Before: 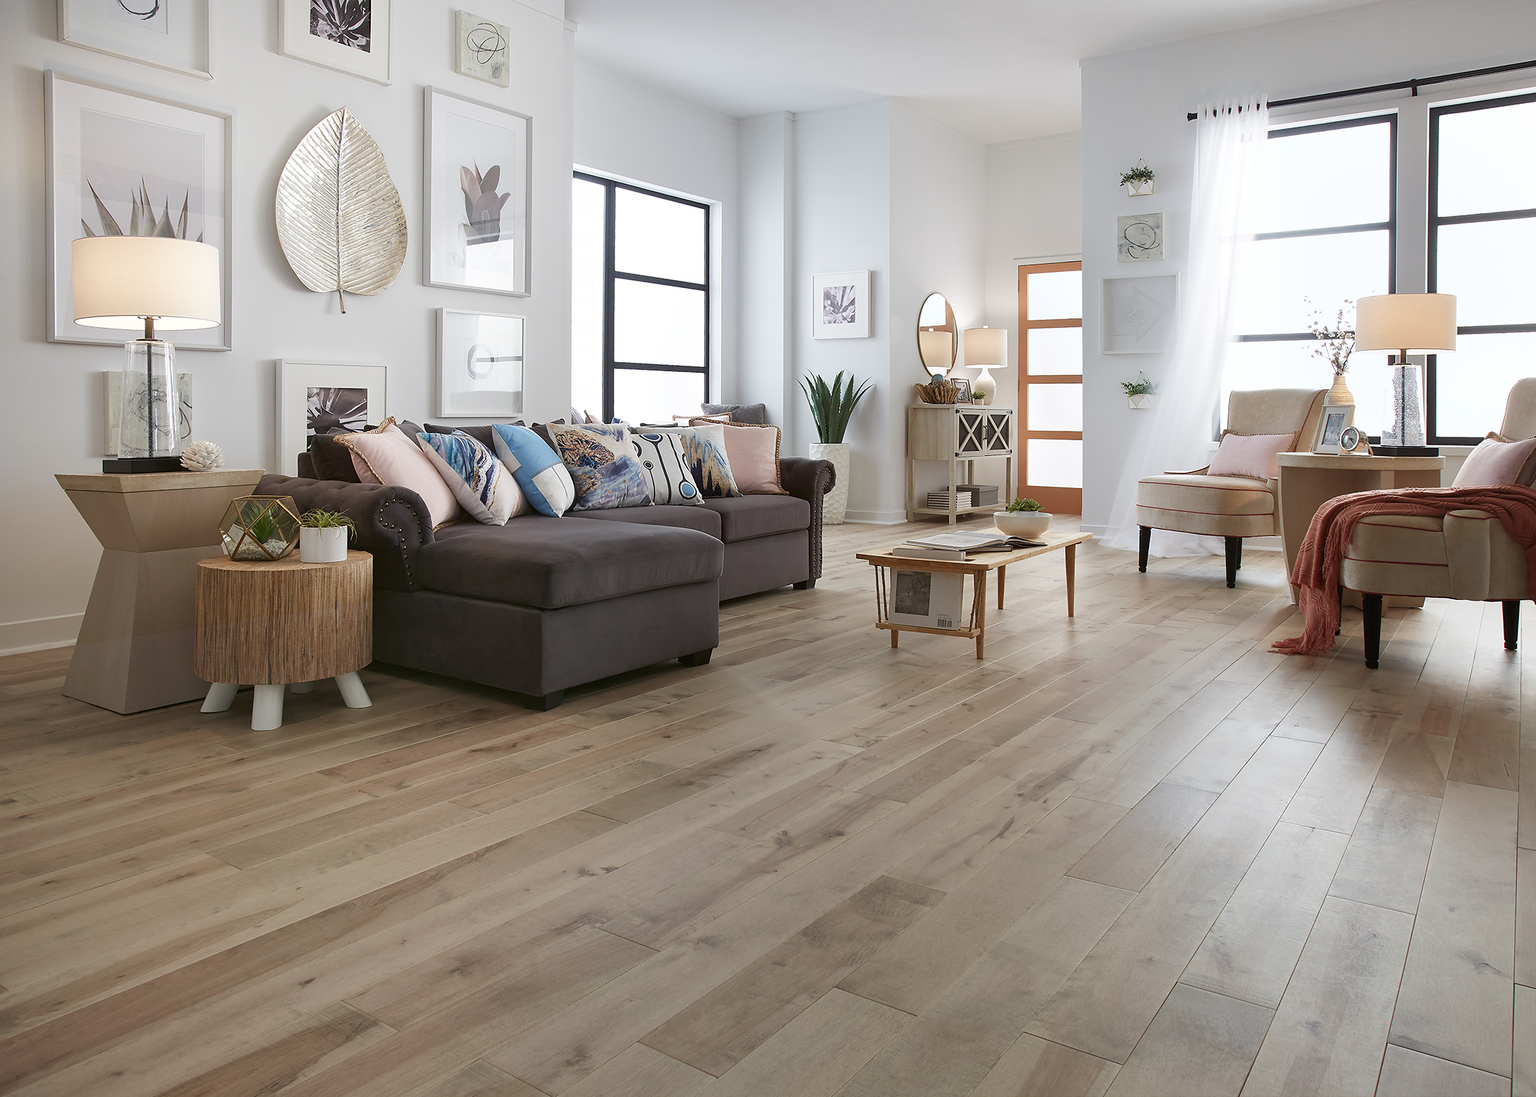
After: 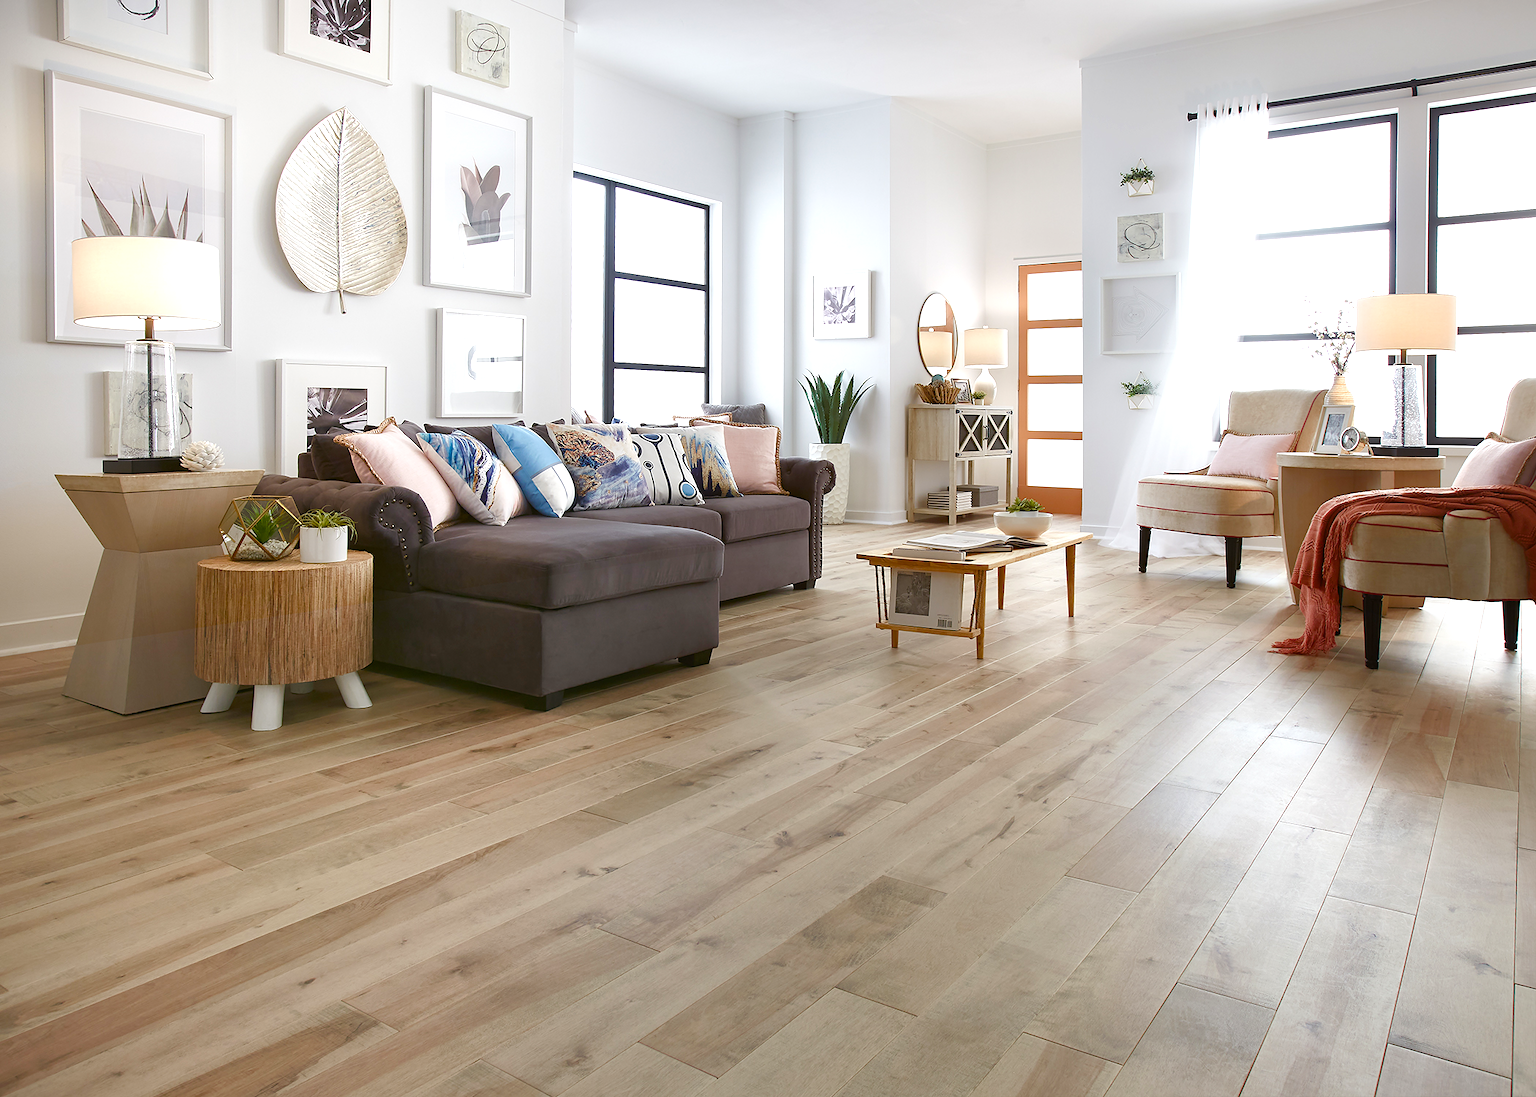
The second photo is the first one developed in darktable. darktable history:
color balance rgb: perceptual saturation grading › global saturation 20%, perceptual saturation grading › highlights -25%, perceptual saturation grading › shadows 50%
exposure: black level correction 0, exposure 0.5 EV, compensate highlight preservation false
